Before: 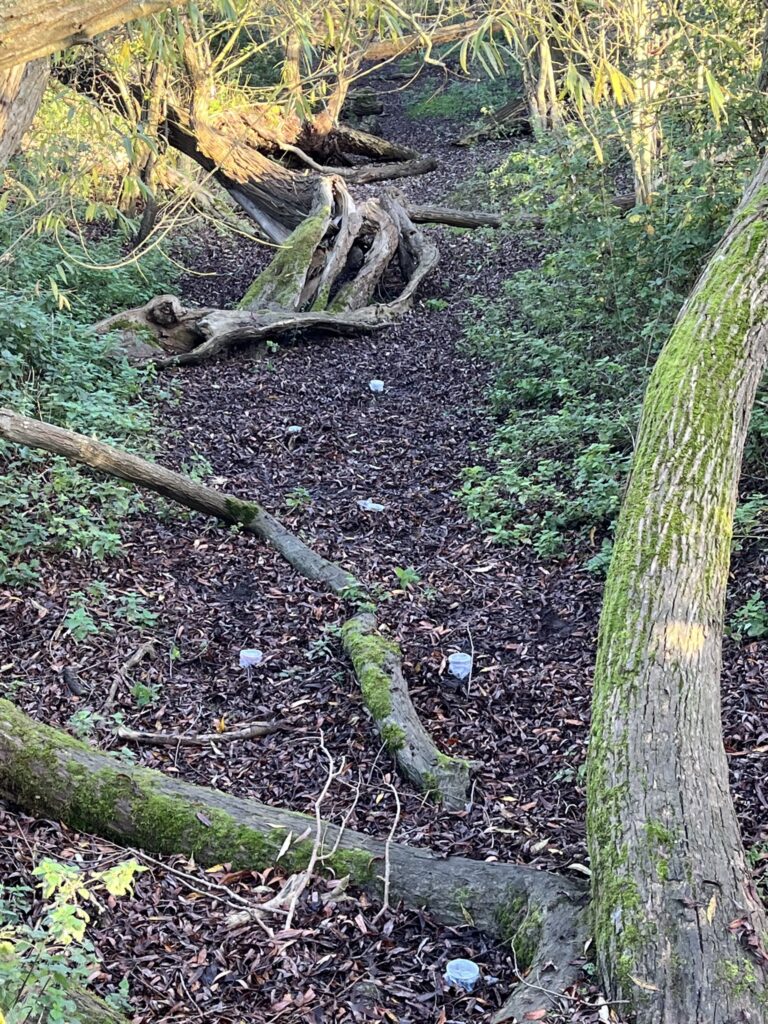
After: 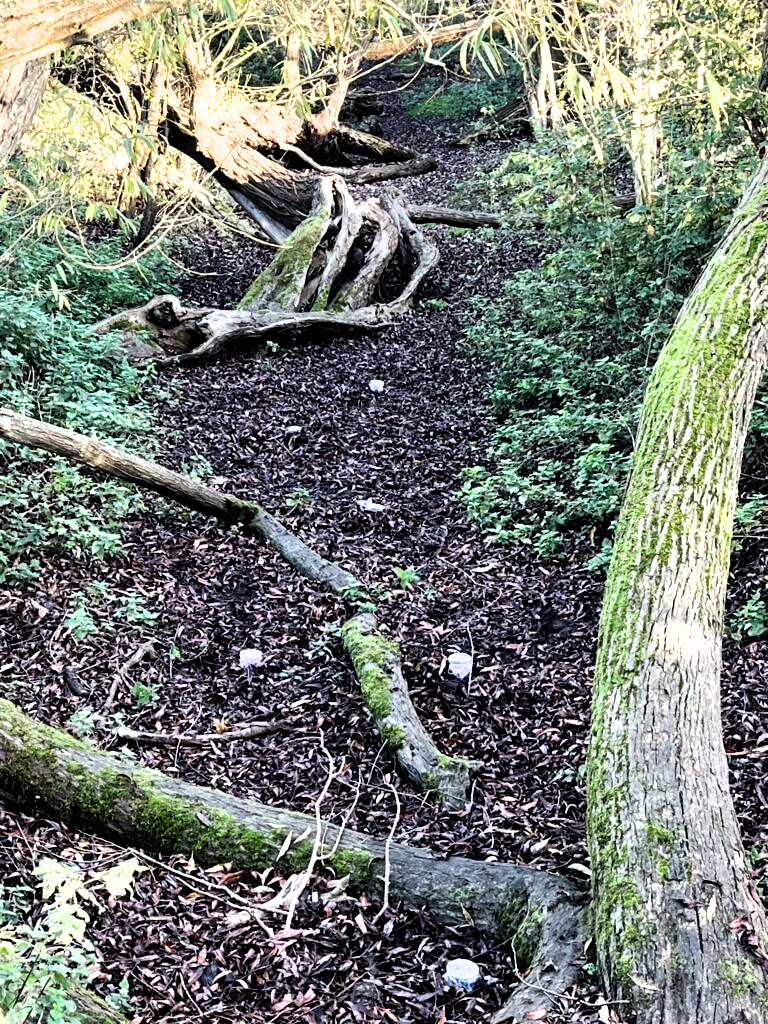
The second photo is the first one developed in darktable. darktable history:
contrast brightness saturation: contrast 0.103, brightness 0.034, saturation 0.088
filmic rgb: black relative exposure -8.18 EV, white relative exposure 2.22 EV, hardness 7.06, latitude 85.4%, contrast 1.688, highlights saturation mix -3.34%, shadows ↔ highlights balance -2.31%, enable highlight reconstruction true
